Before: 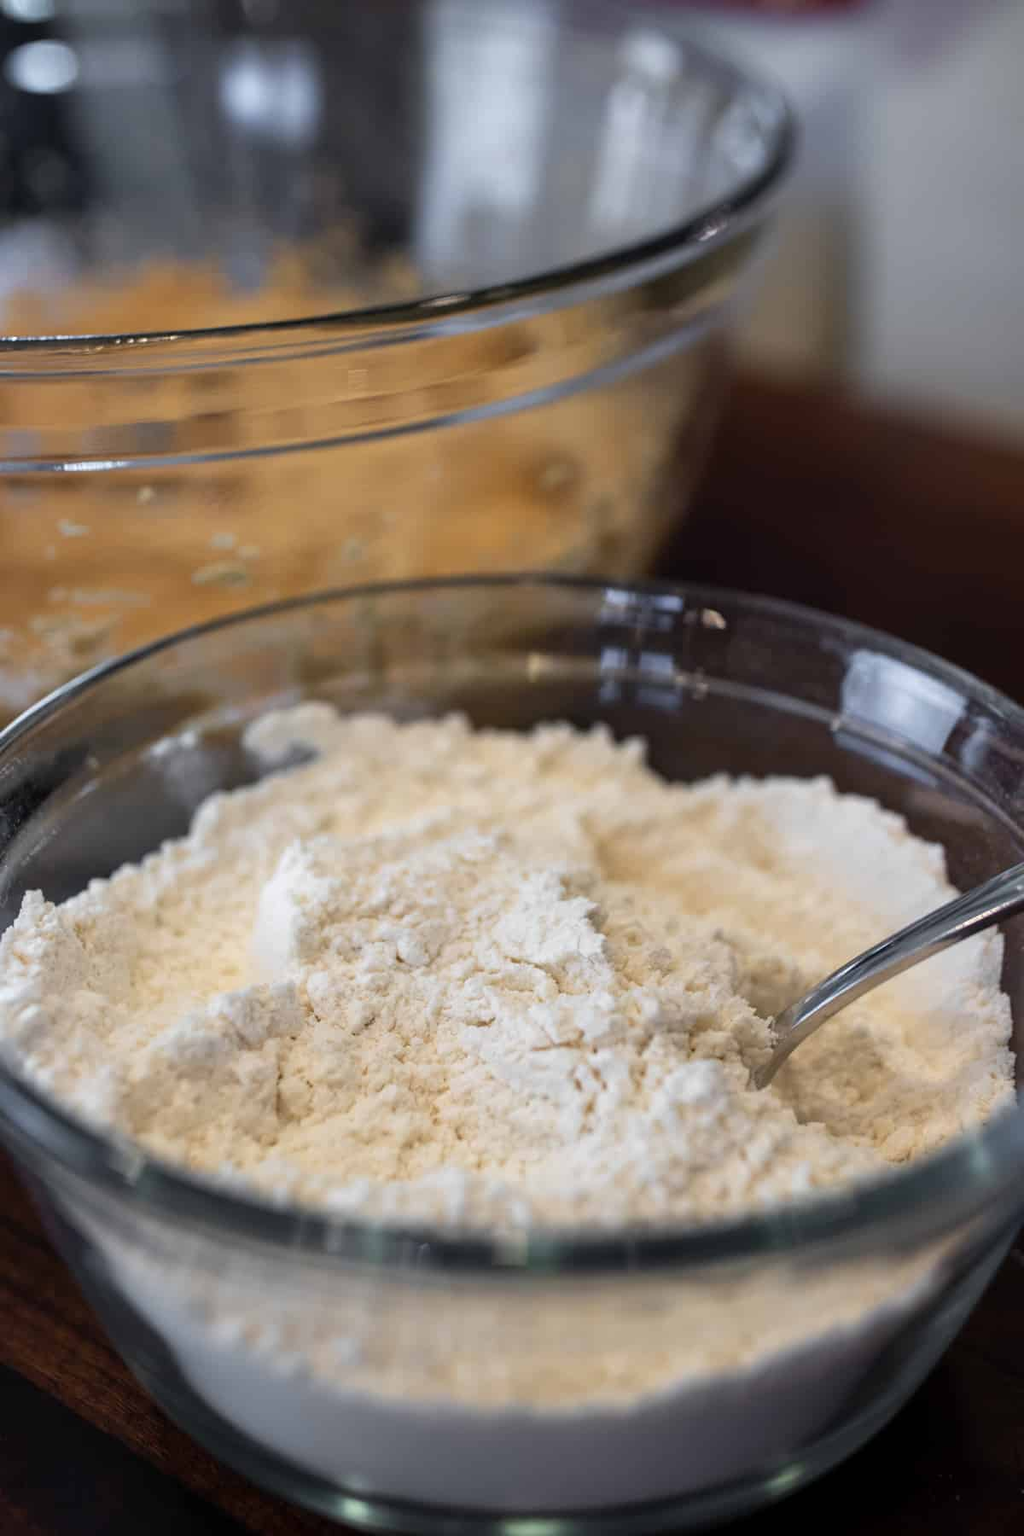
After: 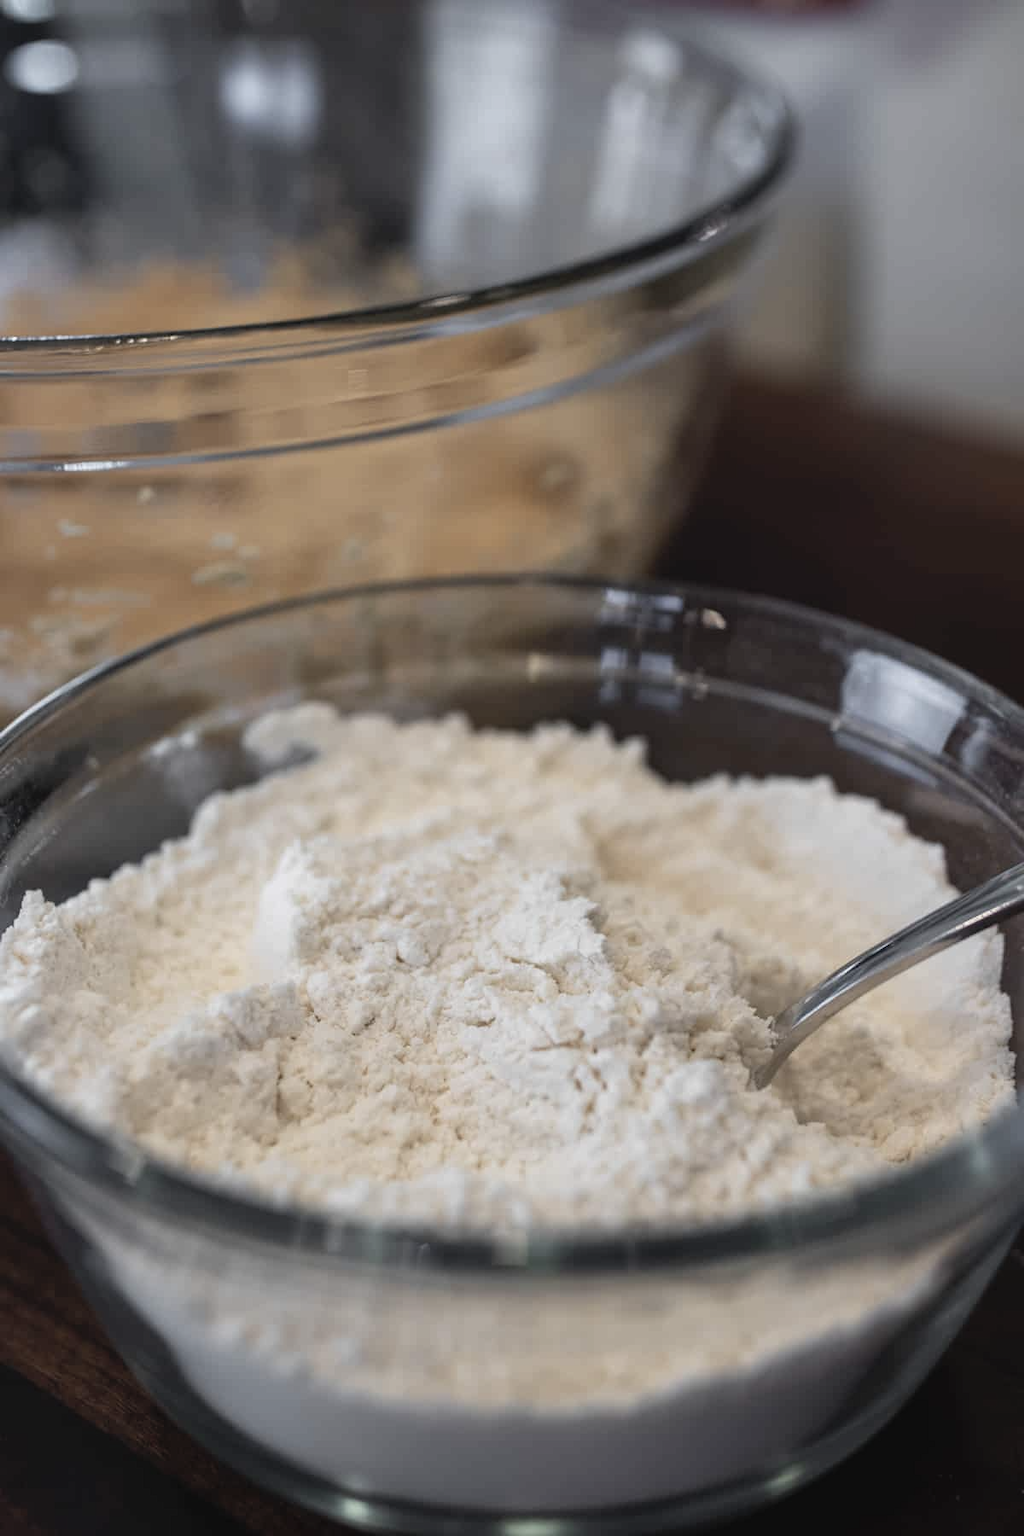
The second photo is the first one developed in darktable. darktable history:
contrast brightness saturation: contrast -0.065, saturation -0.41
